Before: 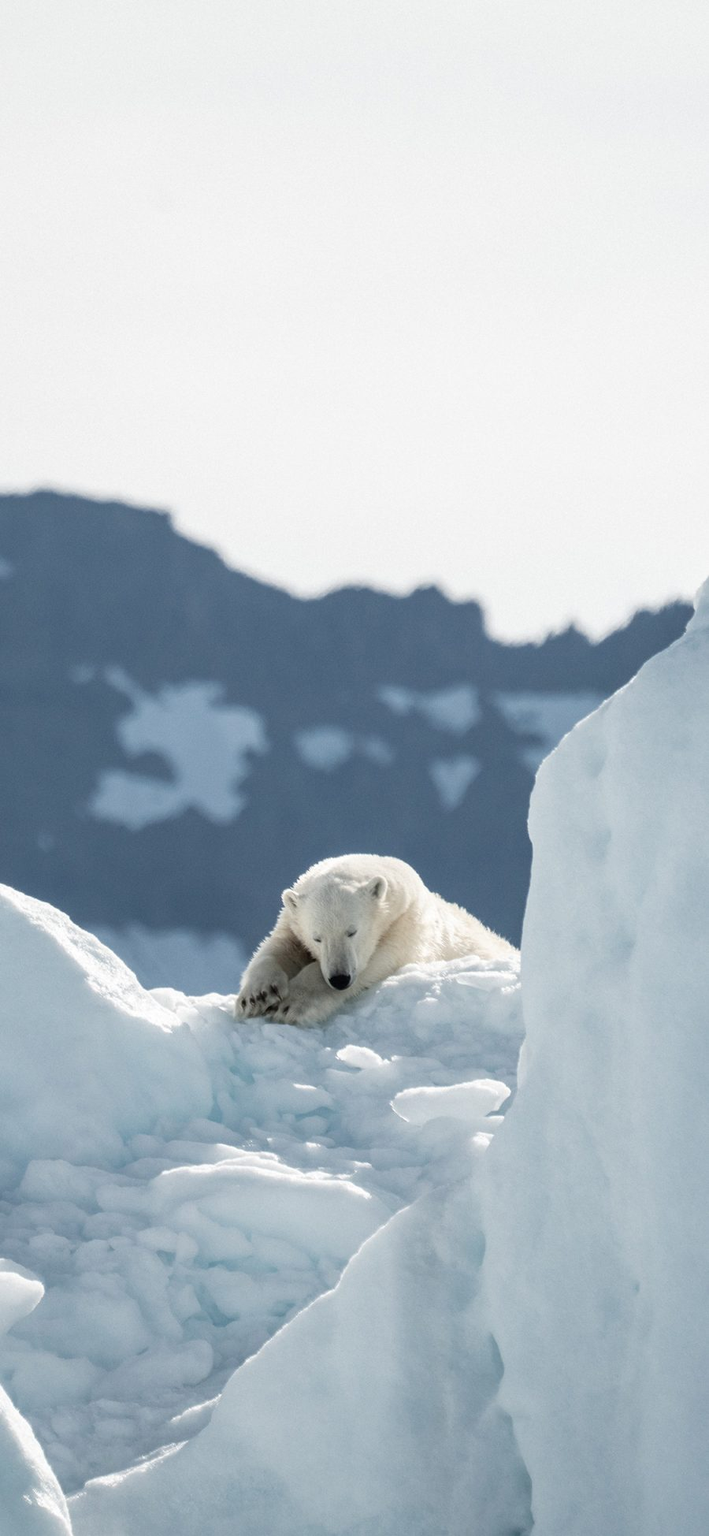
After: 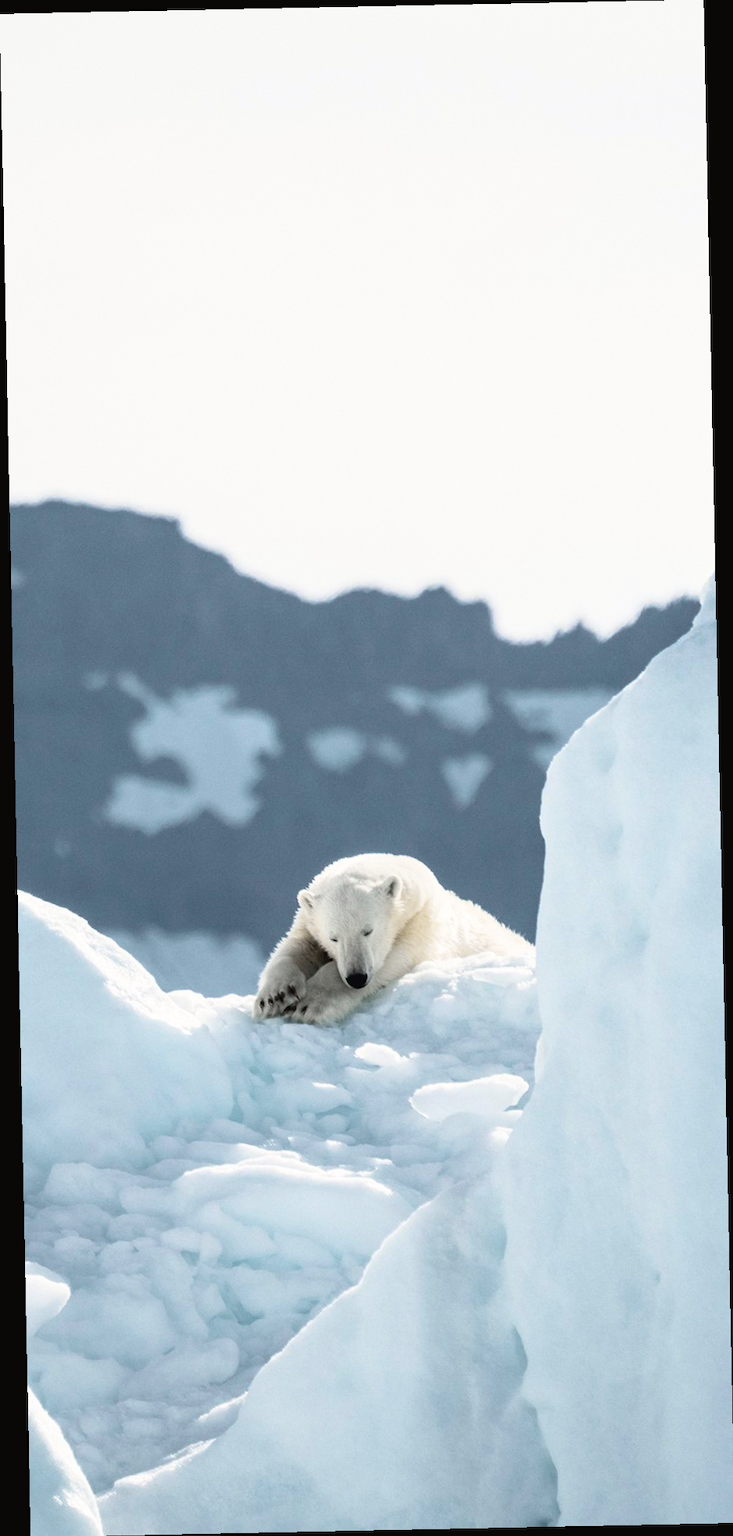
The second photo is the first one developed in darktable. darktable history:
tone curve: curves: ch0 [(0, 0.024) (0.049, 0.038) (0.176, 0.162) (0.311, 0.337) (0.416, 0.471) (0.565, 0.658) (0.817, 0.911) (1, 1)]; ch1 [(0, 0) (0.339, 0.358) (0.445, 0.439) (0.476, 0.47) (0.504, 0.504) (0.53, 0.511) (0.557, 0.558) (0.627, 0.664) (0.728, 0.786) (1, 1)]; ch2 [(0, 0) (0.327, 0.324) (0.417, 0.44) (0.46, 0.453) (0.502, 0.504) (0.526, 0.52) (0.549, 0.561) (0.619, 0.657) (0.76, 0.765) (1, 1)], color space Lab, independent channels, preserve colors none
rotate and perspective: rotation -1.17°, automatic cropping off
